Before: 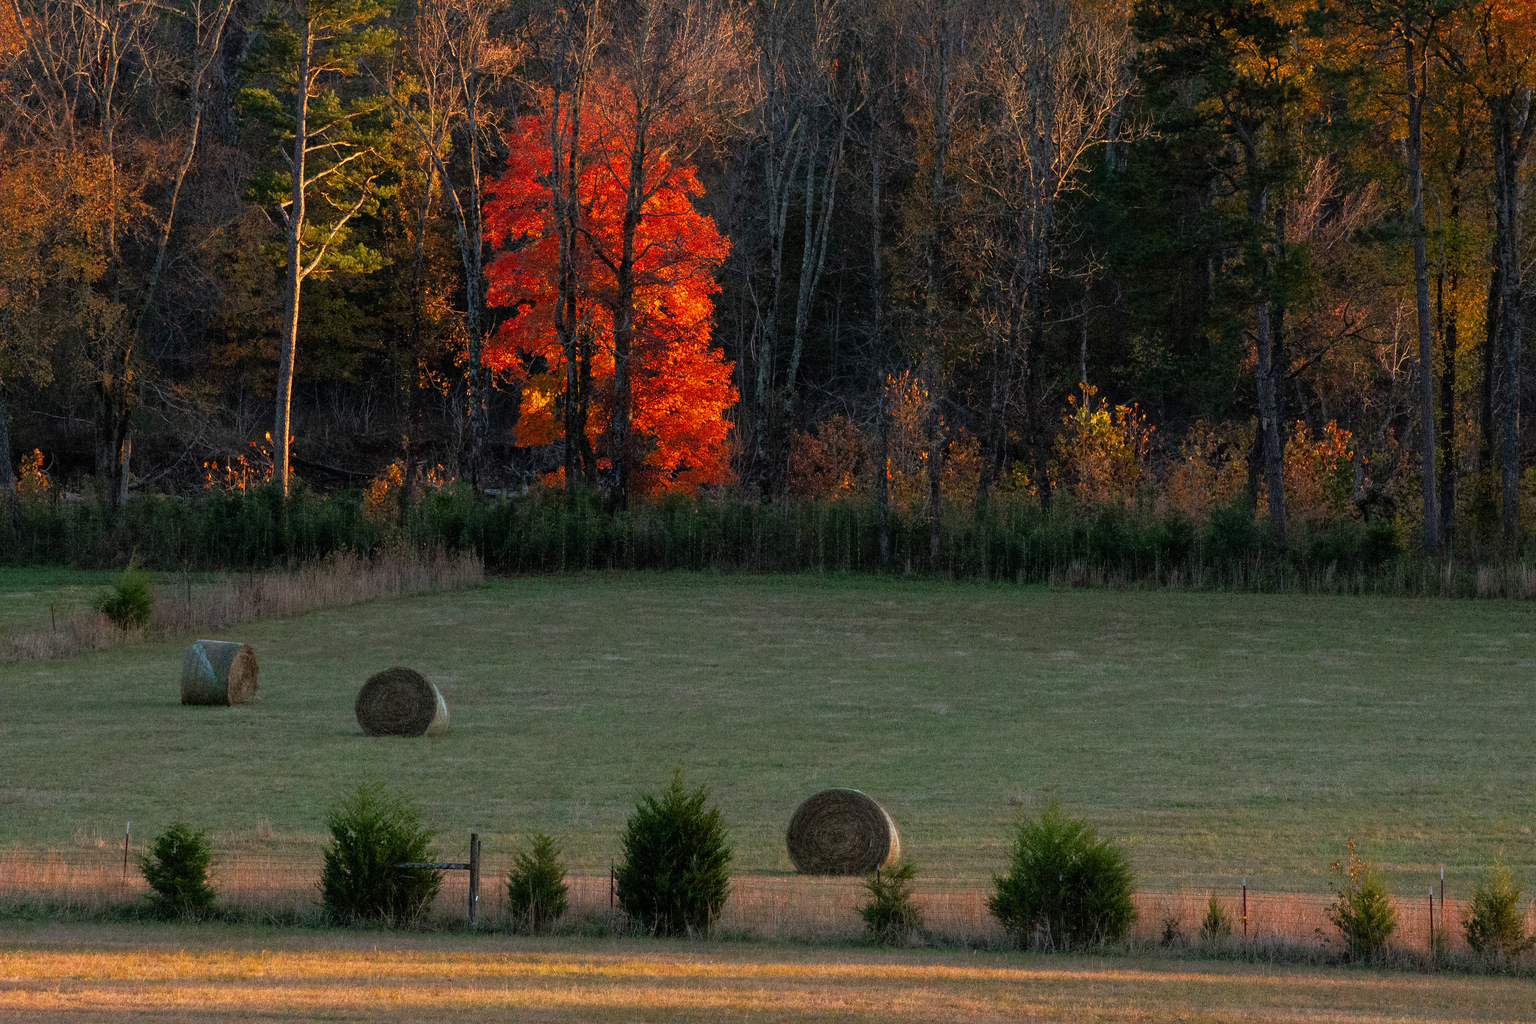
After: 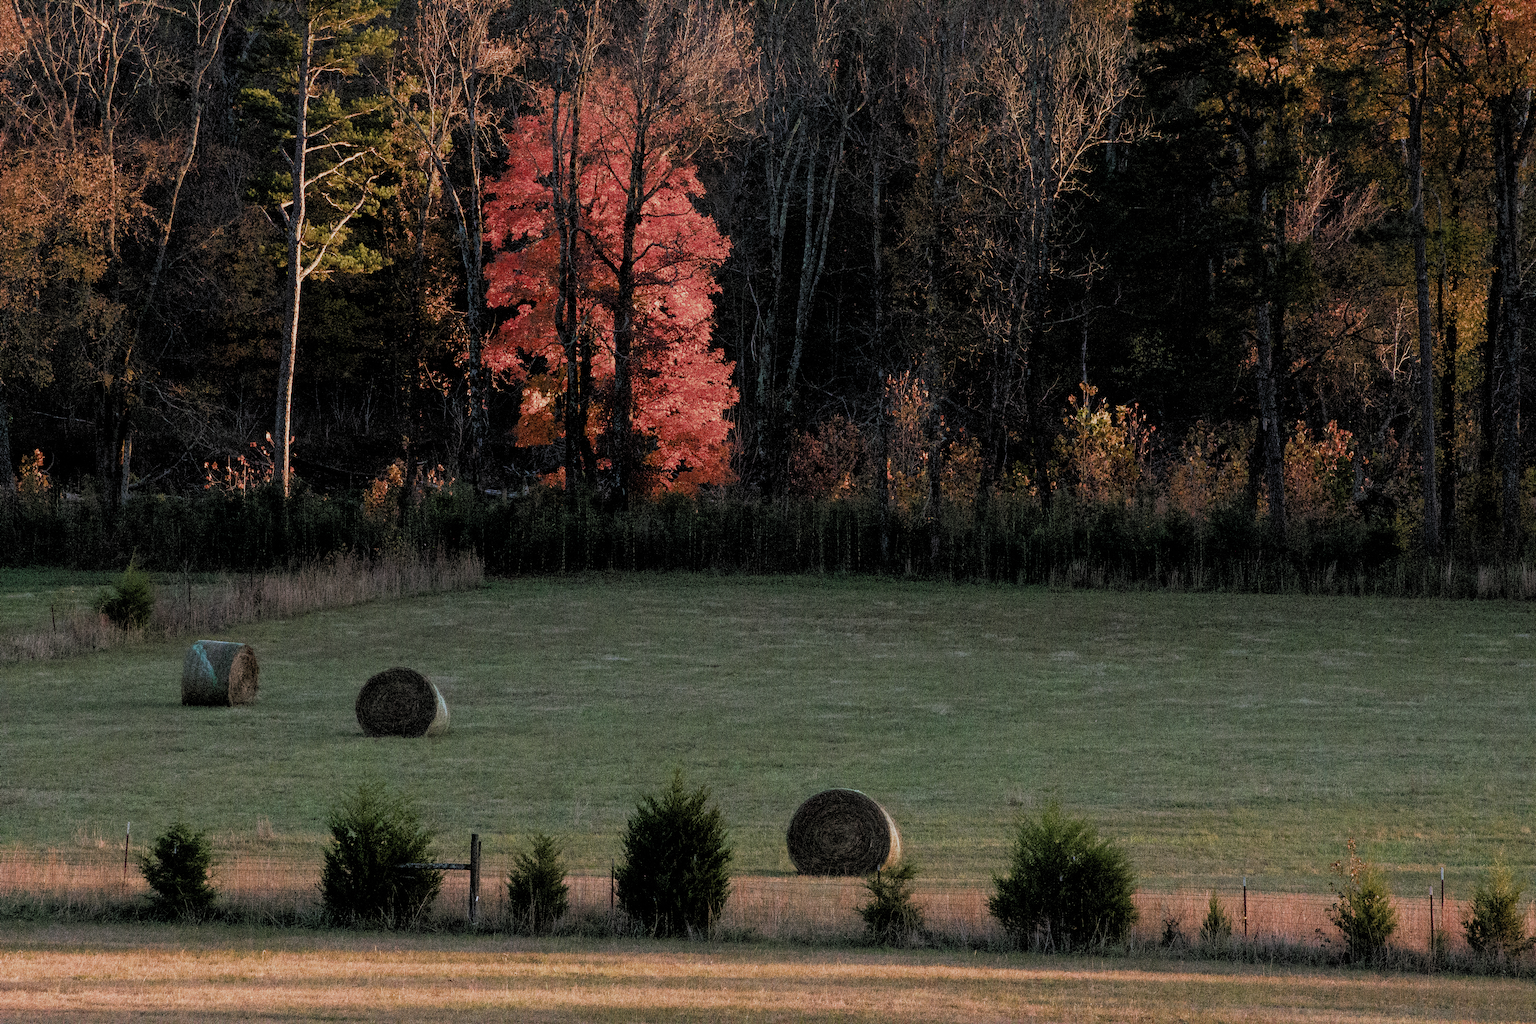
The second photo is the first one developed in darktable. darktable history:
contrast brightness saturation: saturation -0.061
velvia: on, module defaults
color zones: curves: ch0 [(0, 0.5) (0.125, 0.4) (0.25, 0.5) (0.375, 0.4) (0.5, 0.4) (0.625, 0.6) (0.75, 0.6) (0.875, 0.5)]; ch1 [(0, 0.4) (0.125, 0.5) (0.25, 0.4) (0.375, 0.4) (0.5, 0.4) (0.625, 0.4) (0.75, 0.5) (0.875, 0.4)]; ch2 [(0, 0.6) (0.125, 0.5) (0.25, 0.5) (0.375, 0.6) (0.5, 0.6) (0.625, 0.5) (0.75, 0.5) (0.875, 0.5)], mix -120.66%
filmic rgb: black relative exposure -5.11 EV, white relative exposure 3.97 EV, hardness 2.87, contrast 1.299, highlights saturation mix -29.11%, add noise in highlights 0, color science v3 (2019), use custom middle-gray values true, iterations of high-quality reconstruction 10, contrast in highlights soft
